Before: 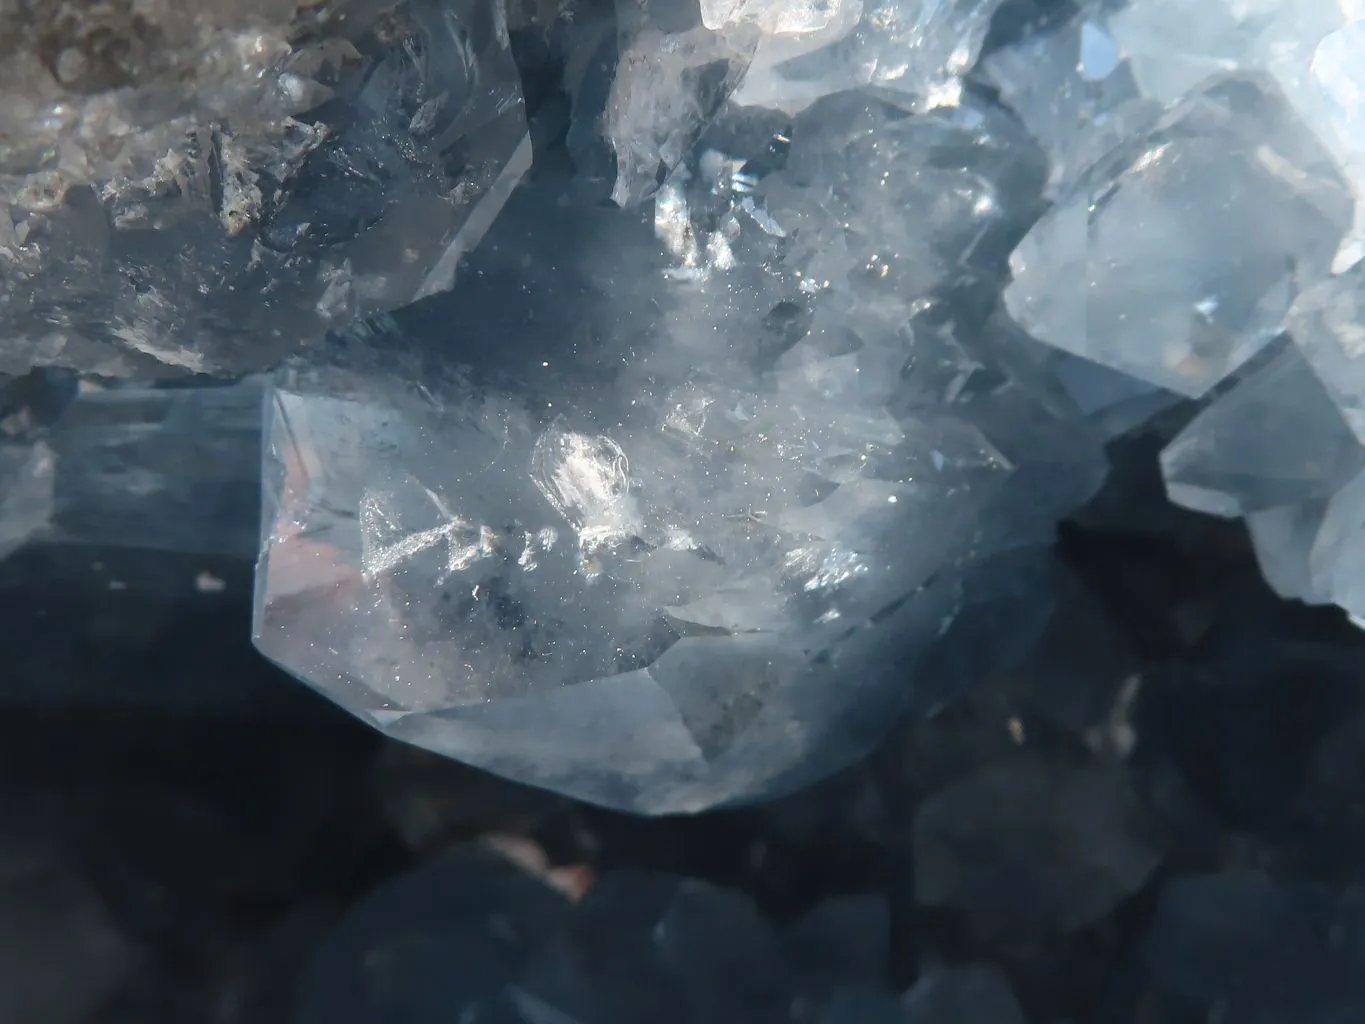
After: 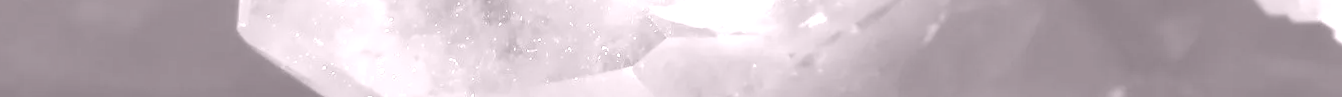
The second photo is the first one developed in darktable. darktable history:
colorize: hue 25.2°, saturation 83%, source mix 82%, lightness 79%, version 1
crop and rotate: top 59.084%, bottom 30.916%
rotate and perspective: rotation 1.57°, crop left 0.018, crop right 0.982, crop top 0.039, crop bottom 0.961
